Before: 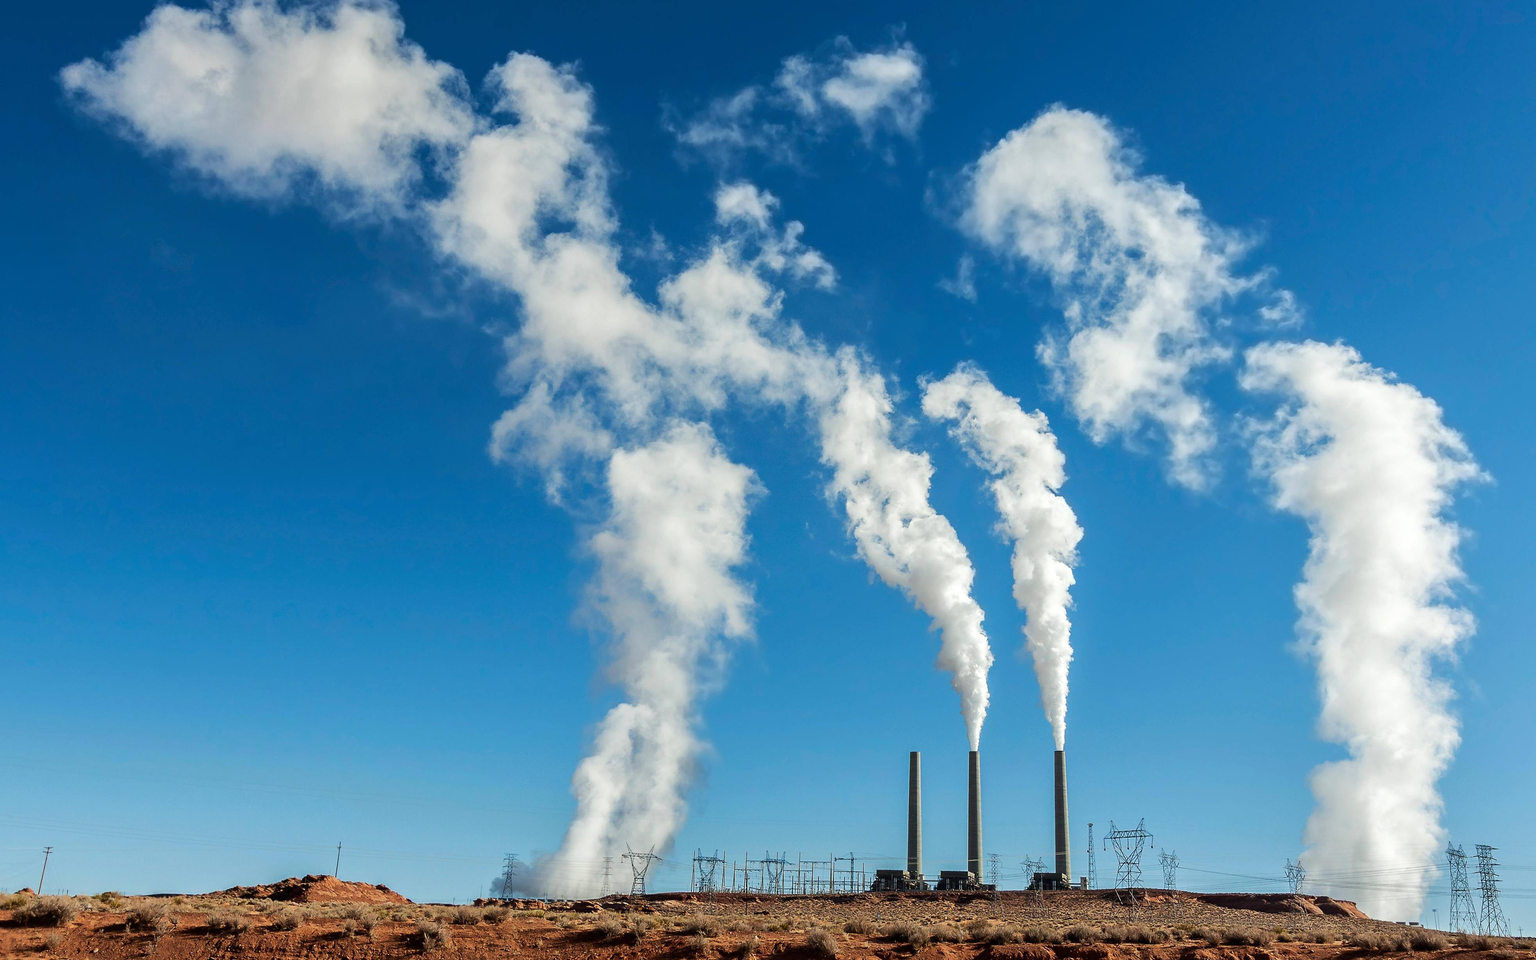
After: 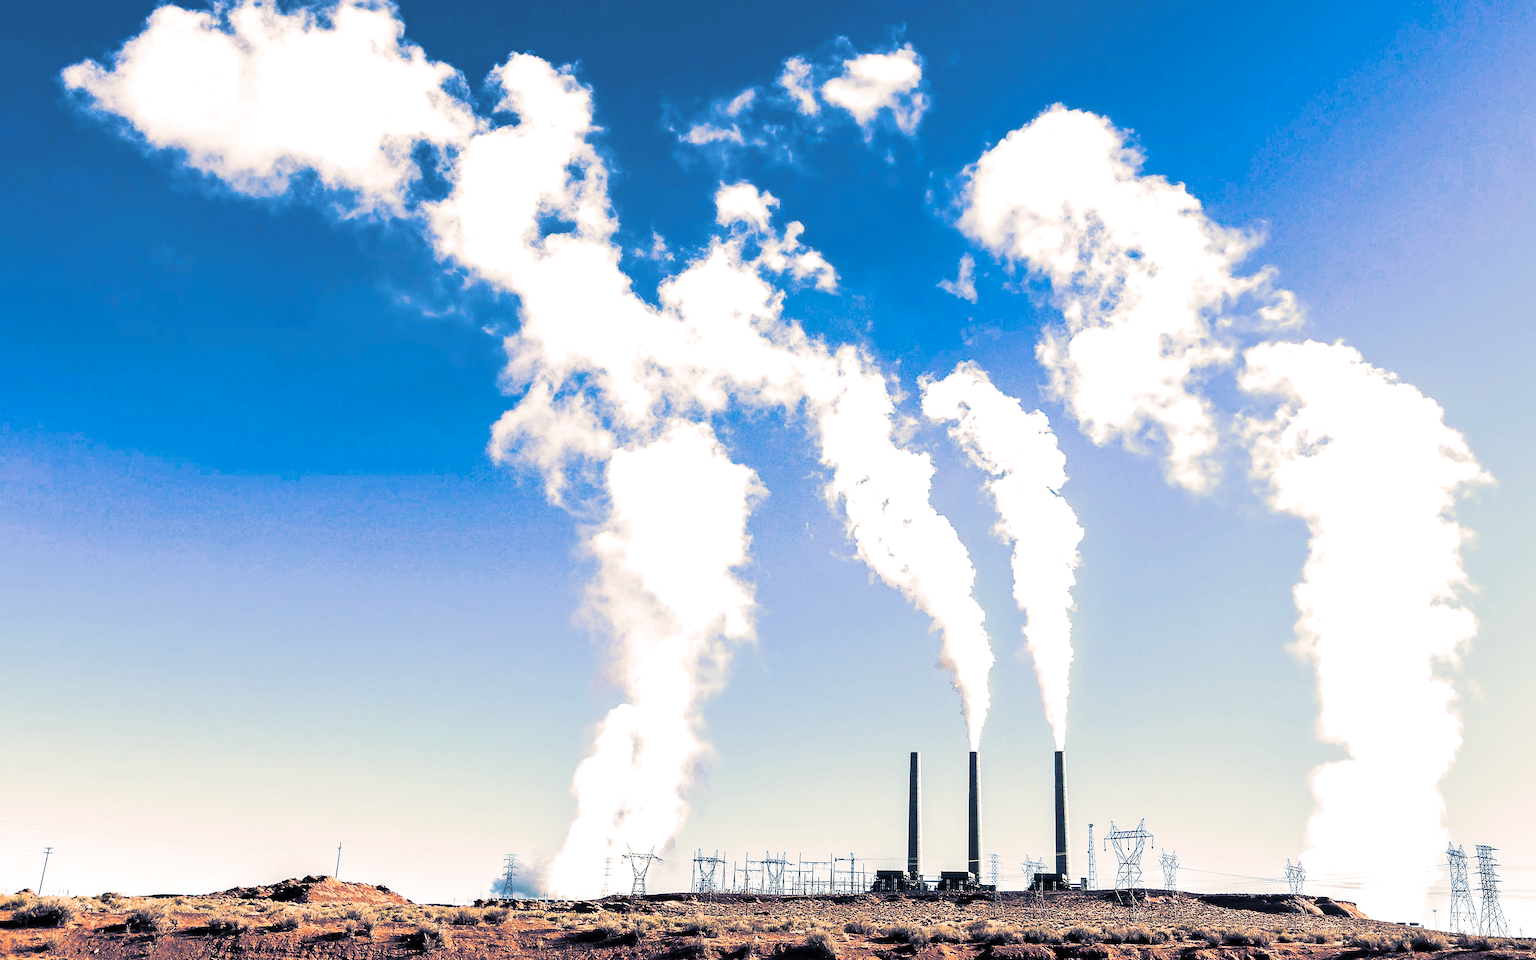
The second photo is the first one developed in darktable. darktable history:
split-toning: shadows › hue 226.8°, shadows › saturation 0.56, highlights › hue 28.8°, balance -40, compress 0%
levels: levels [0.012, 0.367, 0.697]
velvia: on, module defaults
